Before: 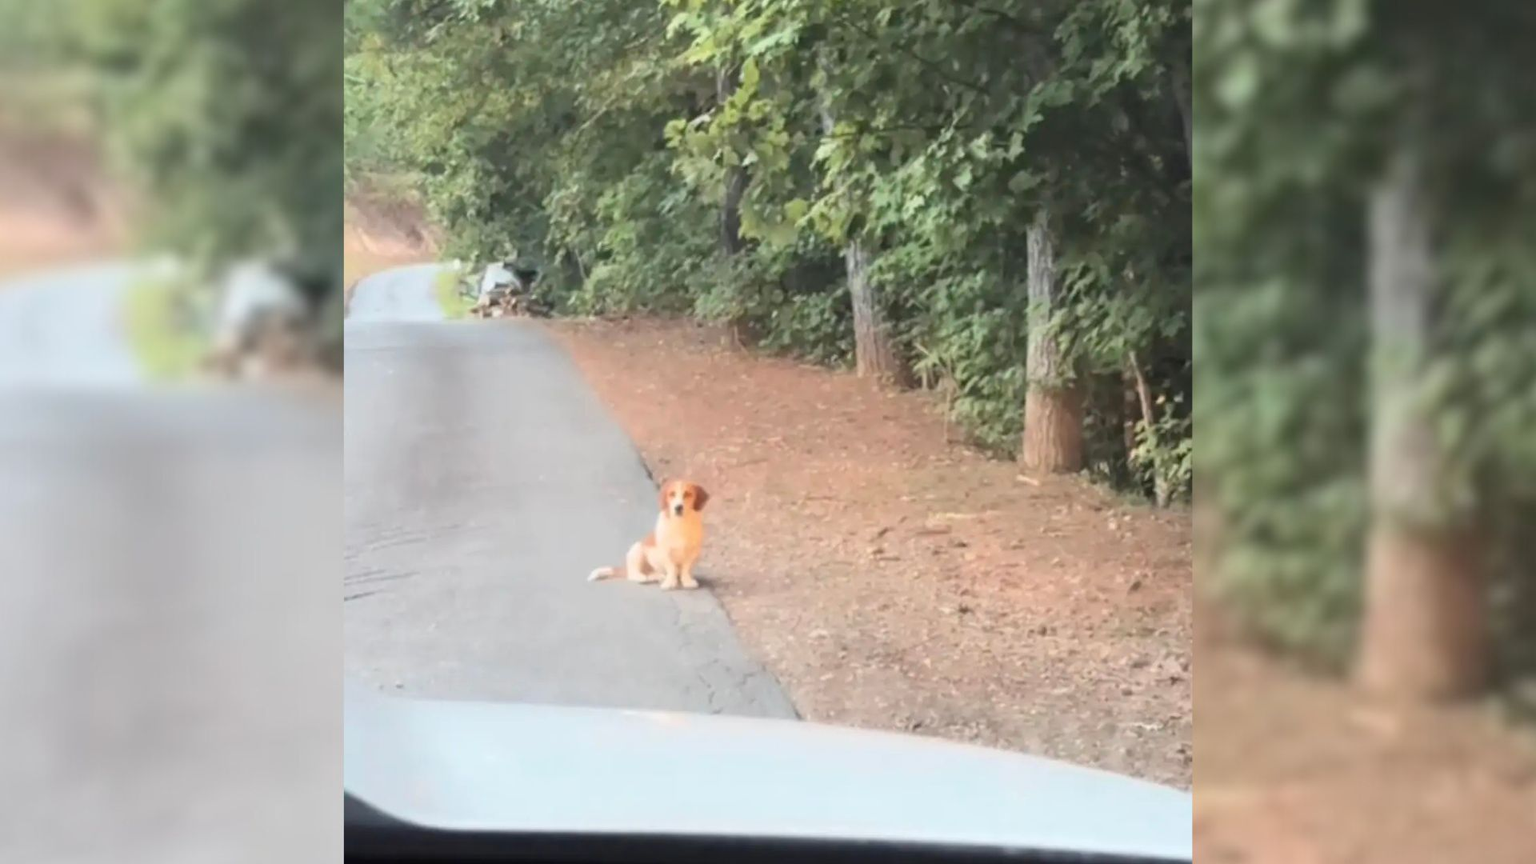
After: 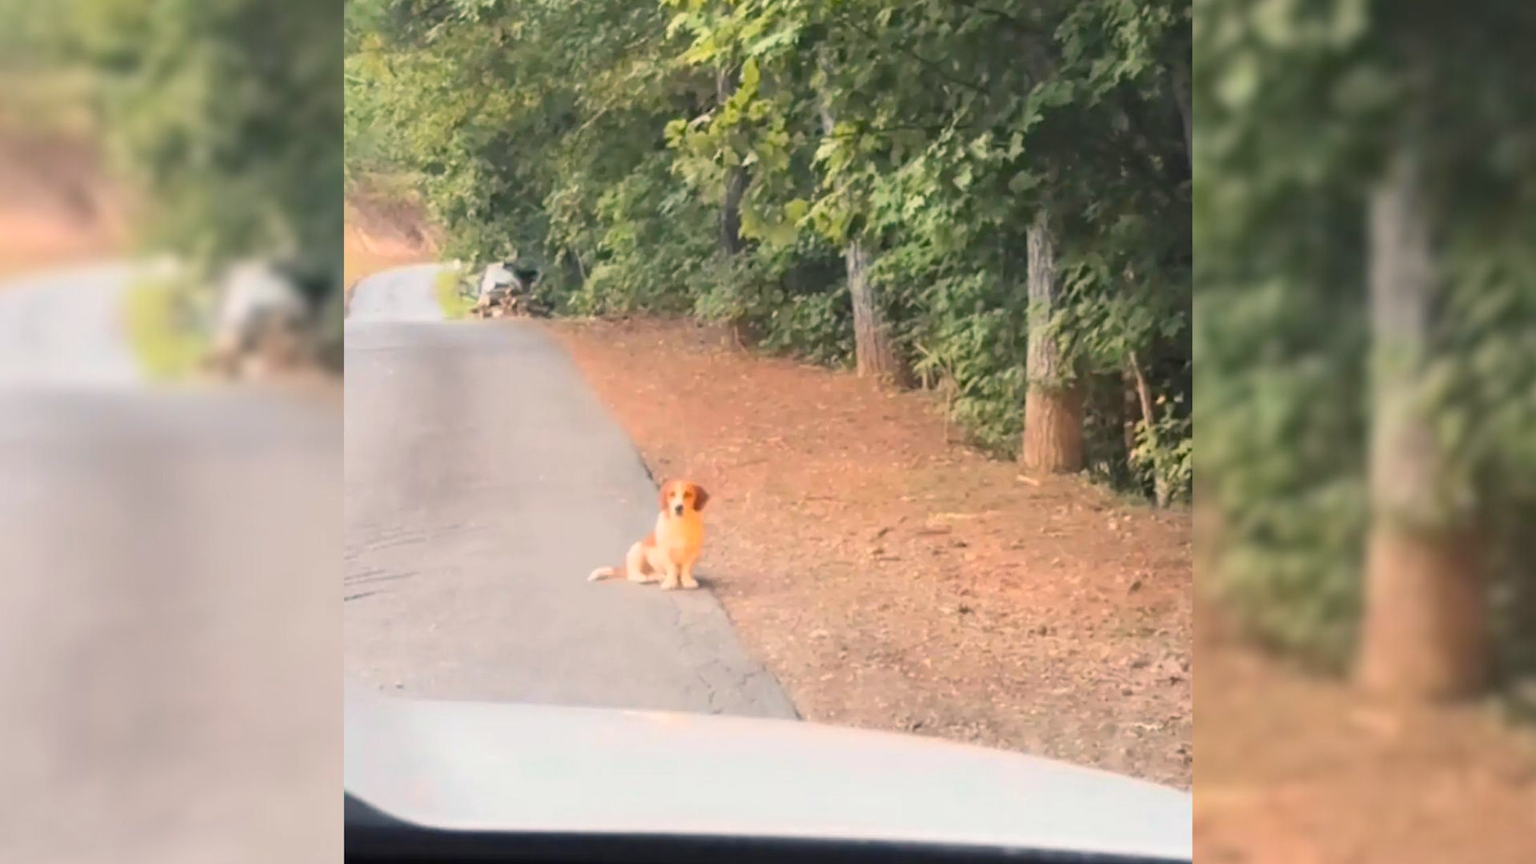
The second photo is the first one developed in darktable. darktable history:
color balance rgb: highlights gain › chroma 2.99%, highlights gain › hue 54.27°, perceptual saturation grading › global saturation 24.948%
